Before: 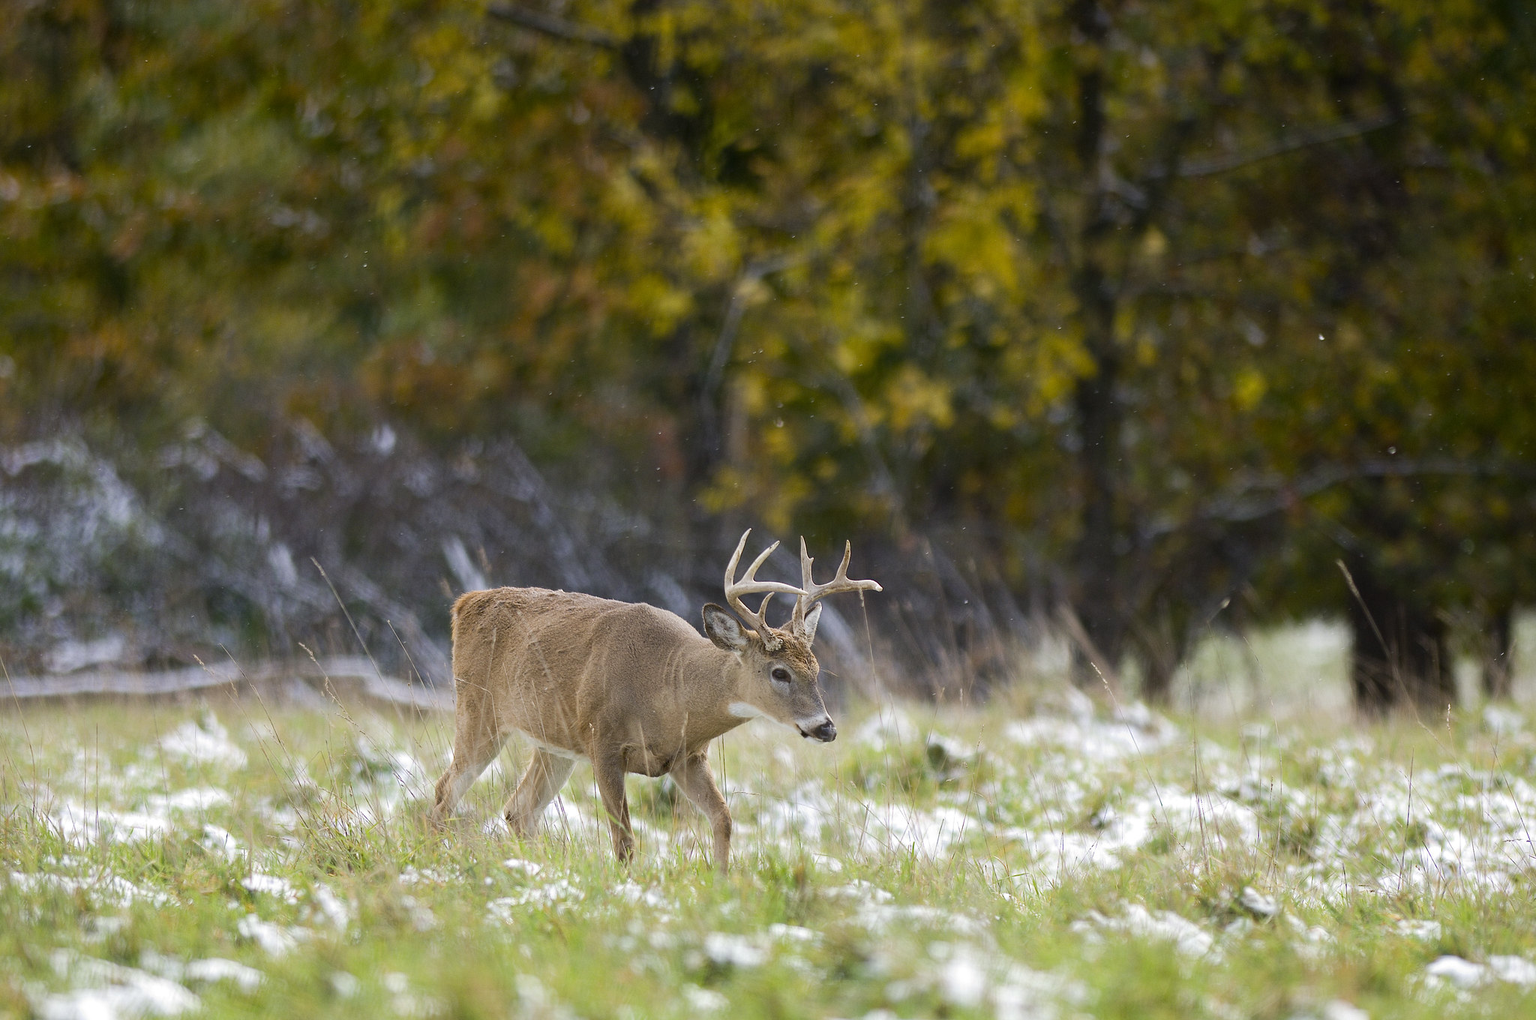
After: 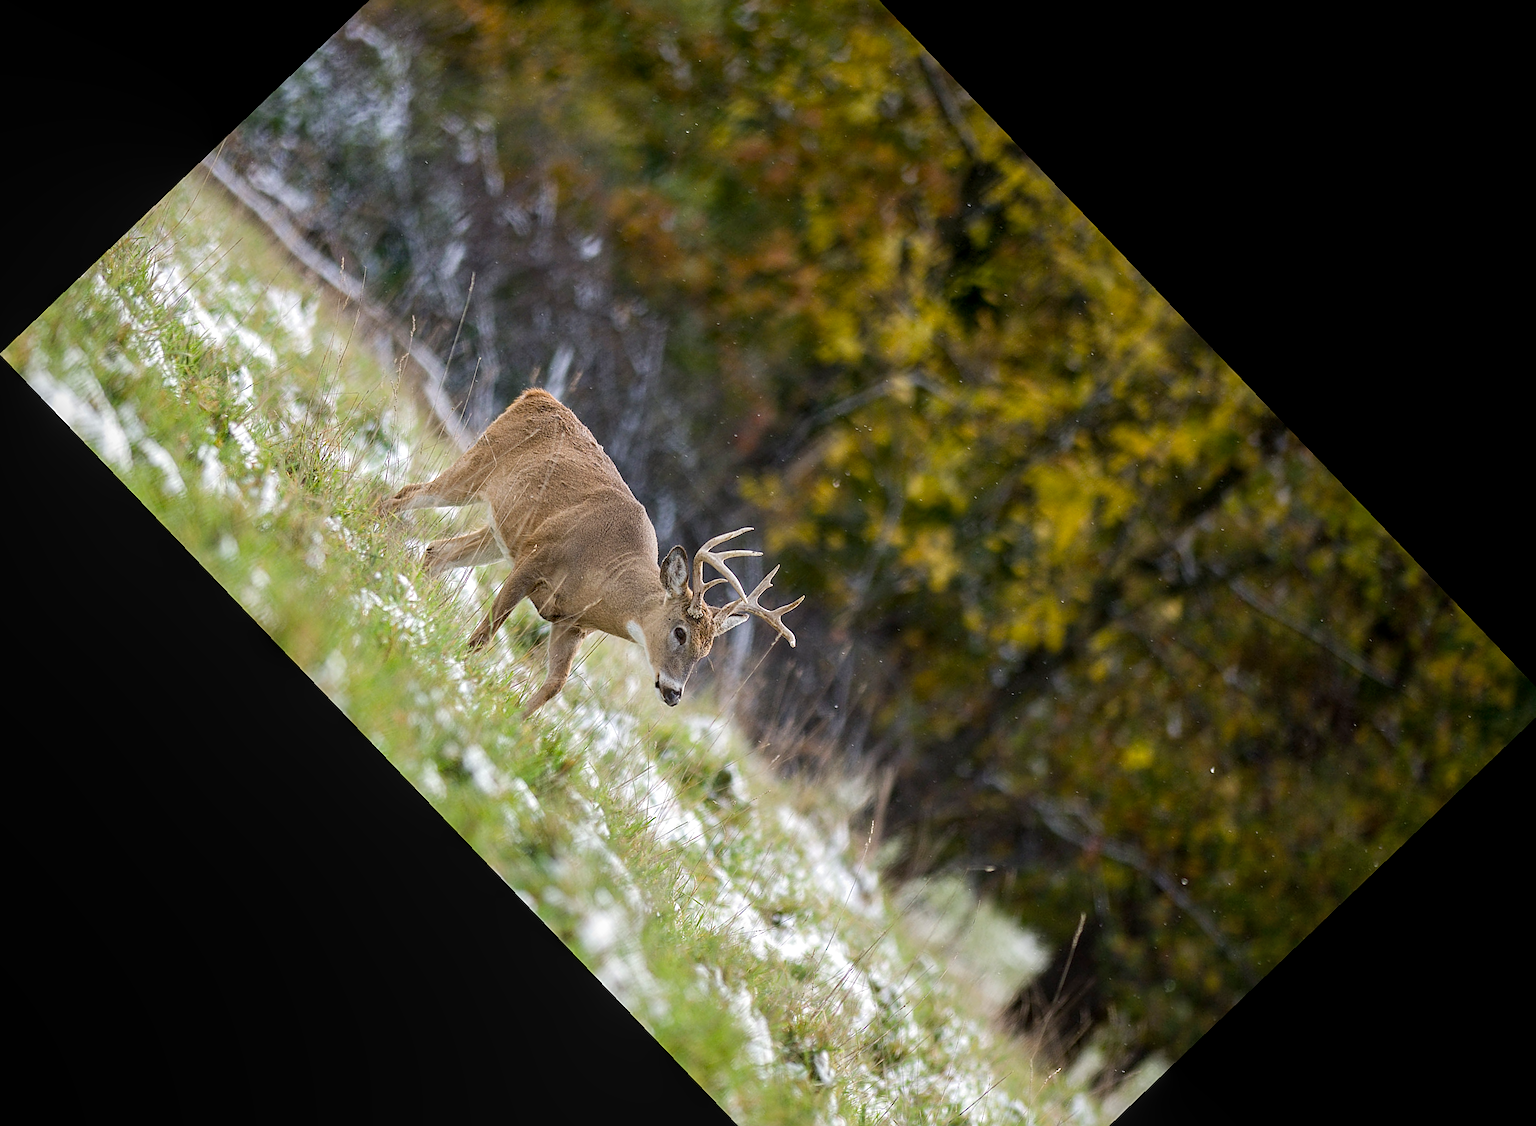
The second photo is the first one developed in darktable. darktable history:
crop and rotate: angle -46.26°, top 16.234%, right 0.912%, bottom 11.704%
local contrast: on, module defaults
sharpen: on, module defaults
